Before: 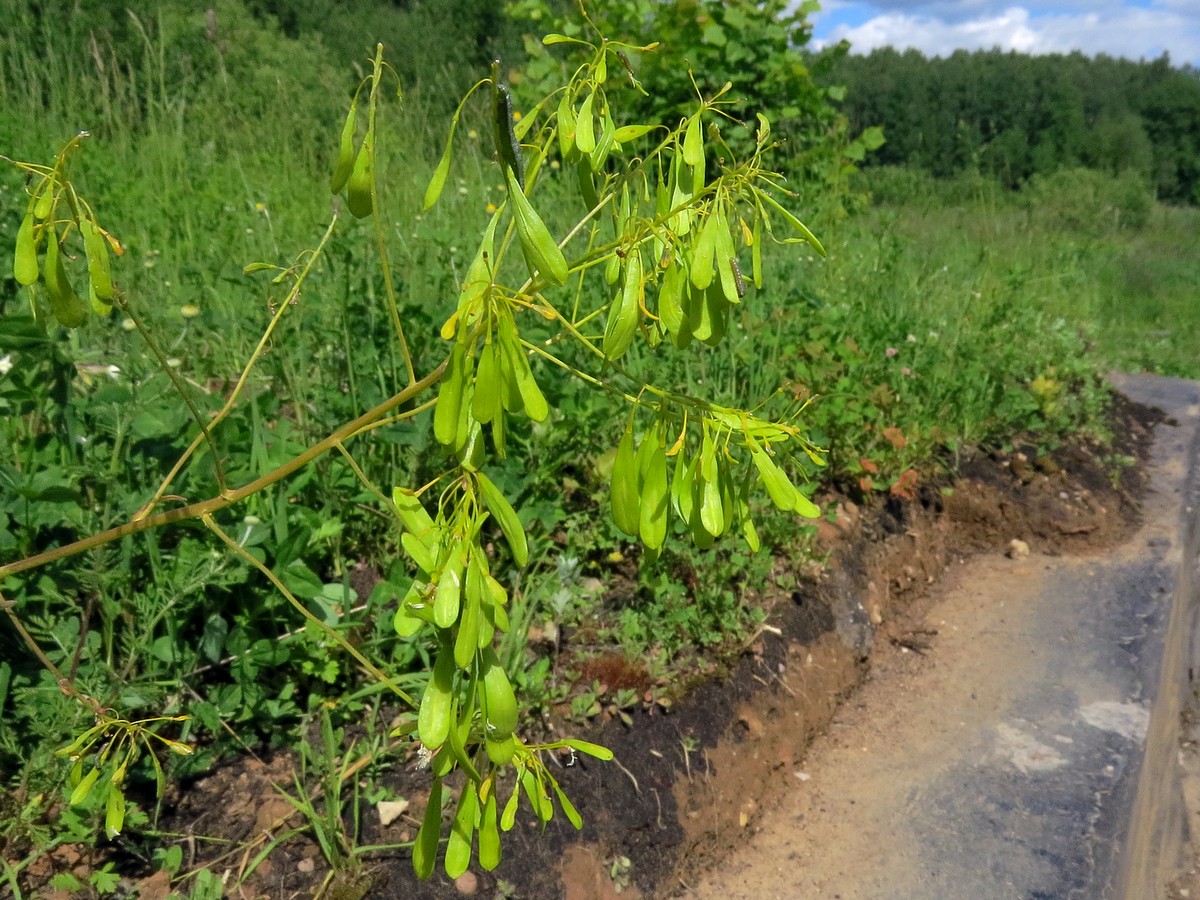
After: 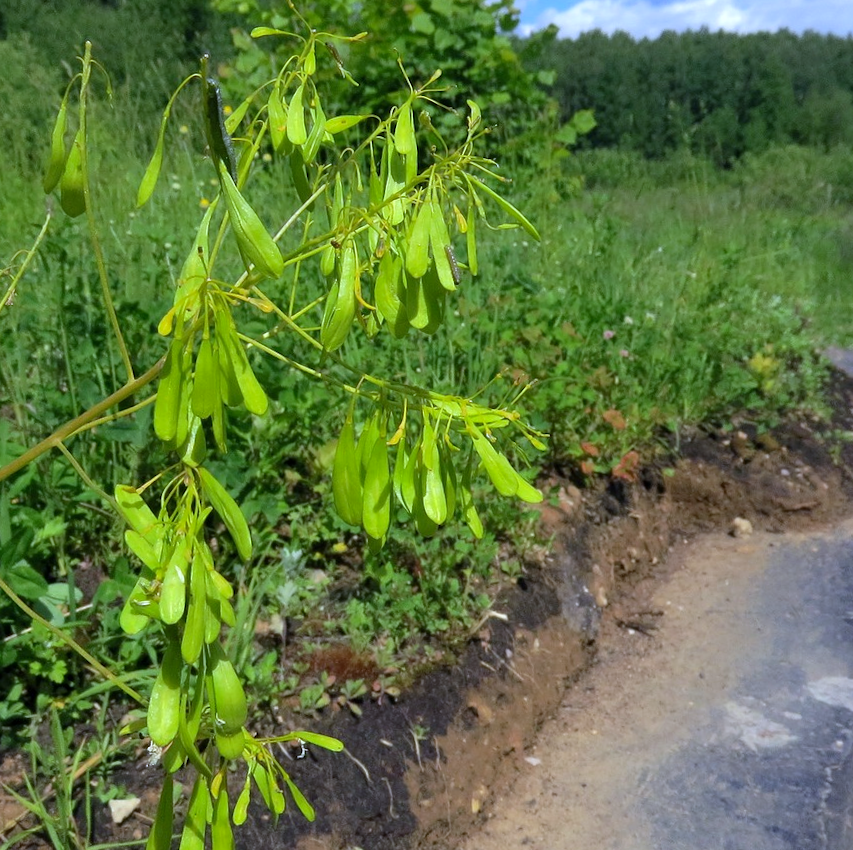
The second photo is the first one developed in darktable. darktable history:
rotate and perspective: rotation -1.77°, lens shift (horizontal) 0.004, automatic cropping off
crop and rotate: left 24.034%, top 2.838%, right 6.406%, bottom 6.299%
white balance: red 0.948, green 1.02, blue 1.176
color balance rgb: global vibrance 6.81%, saturation formula JzAzBz (2021)
